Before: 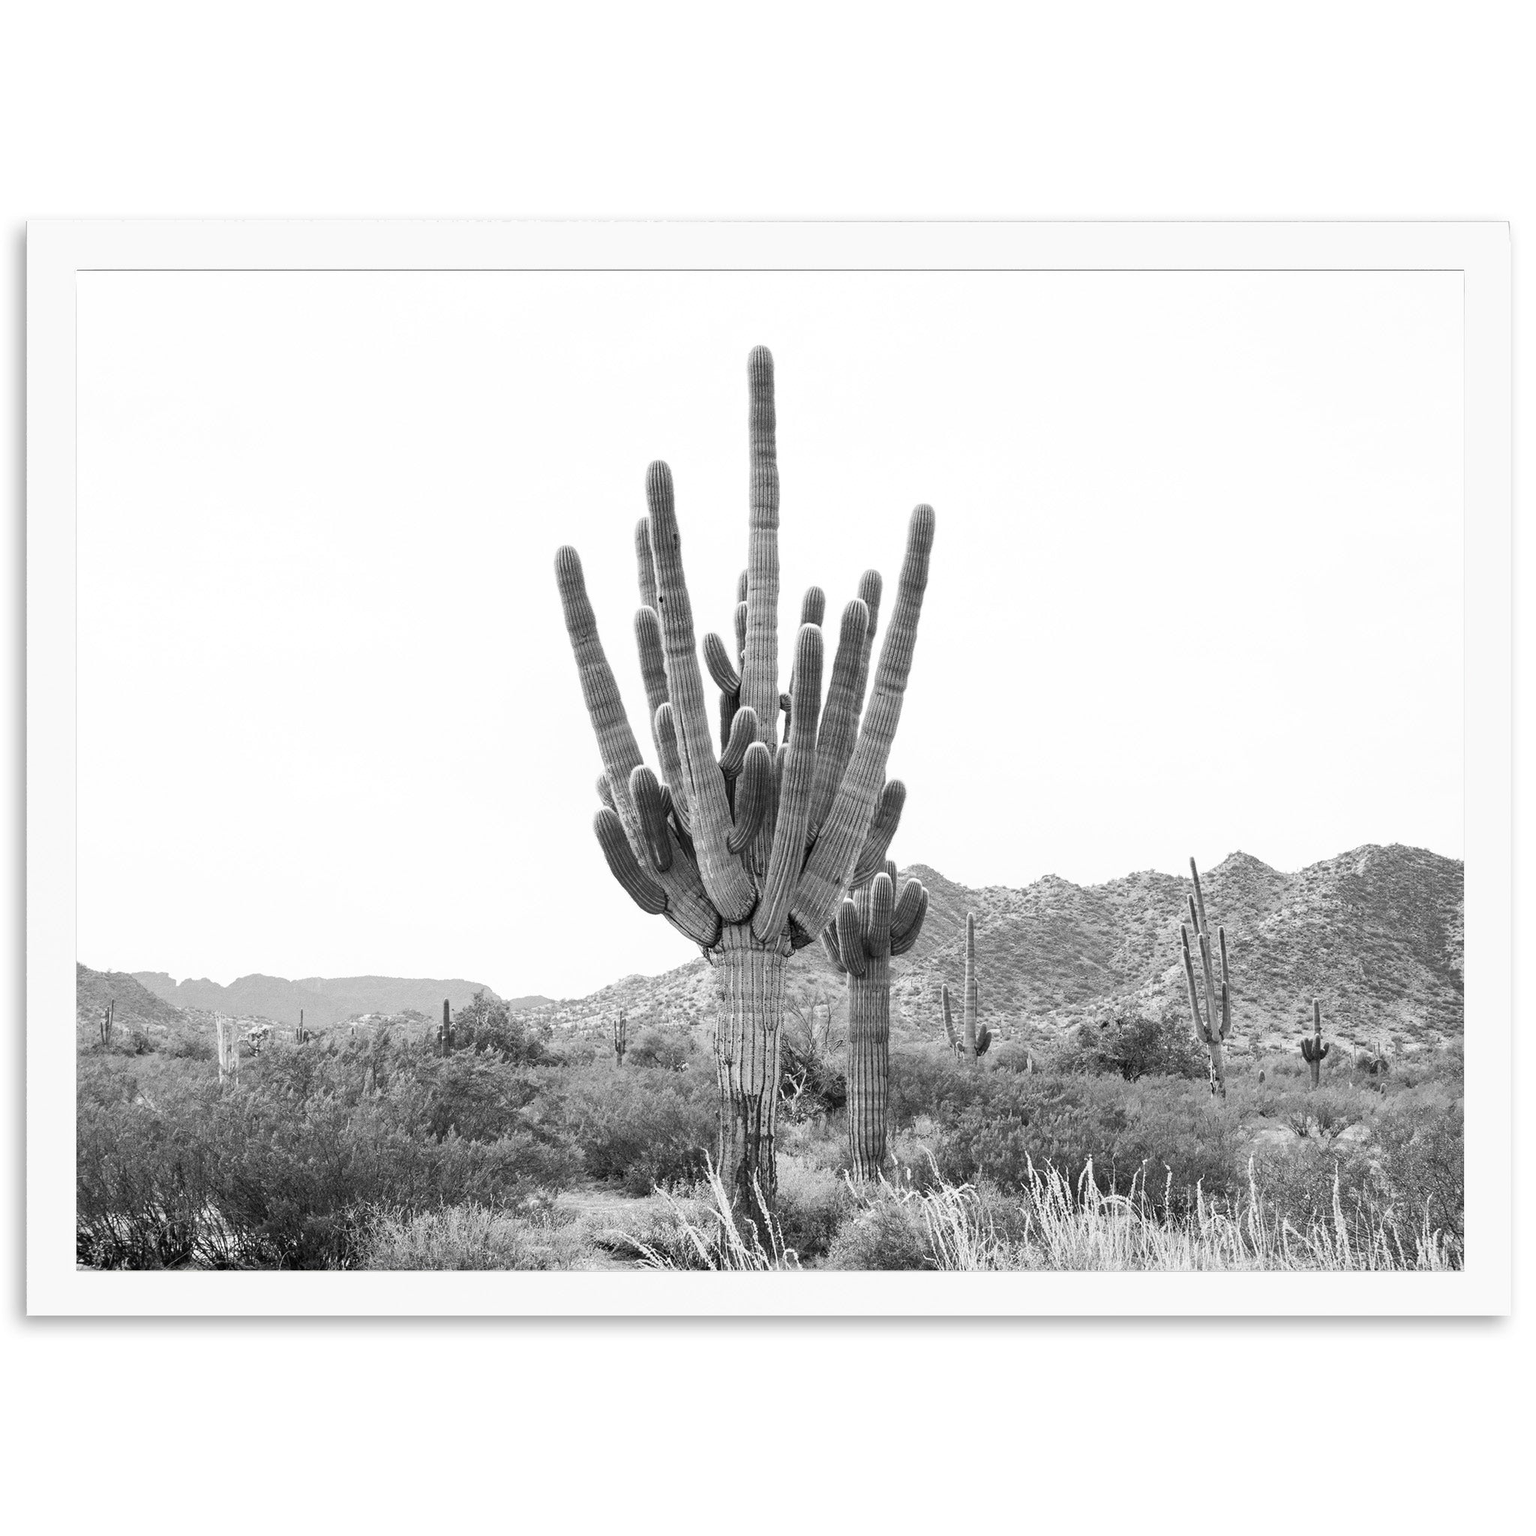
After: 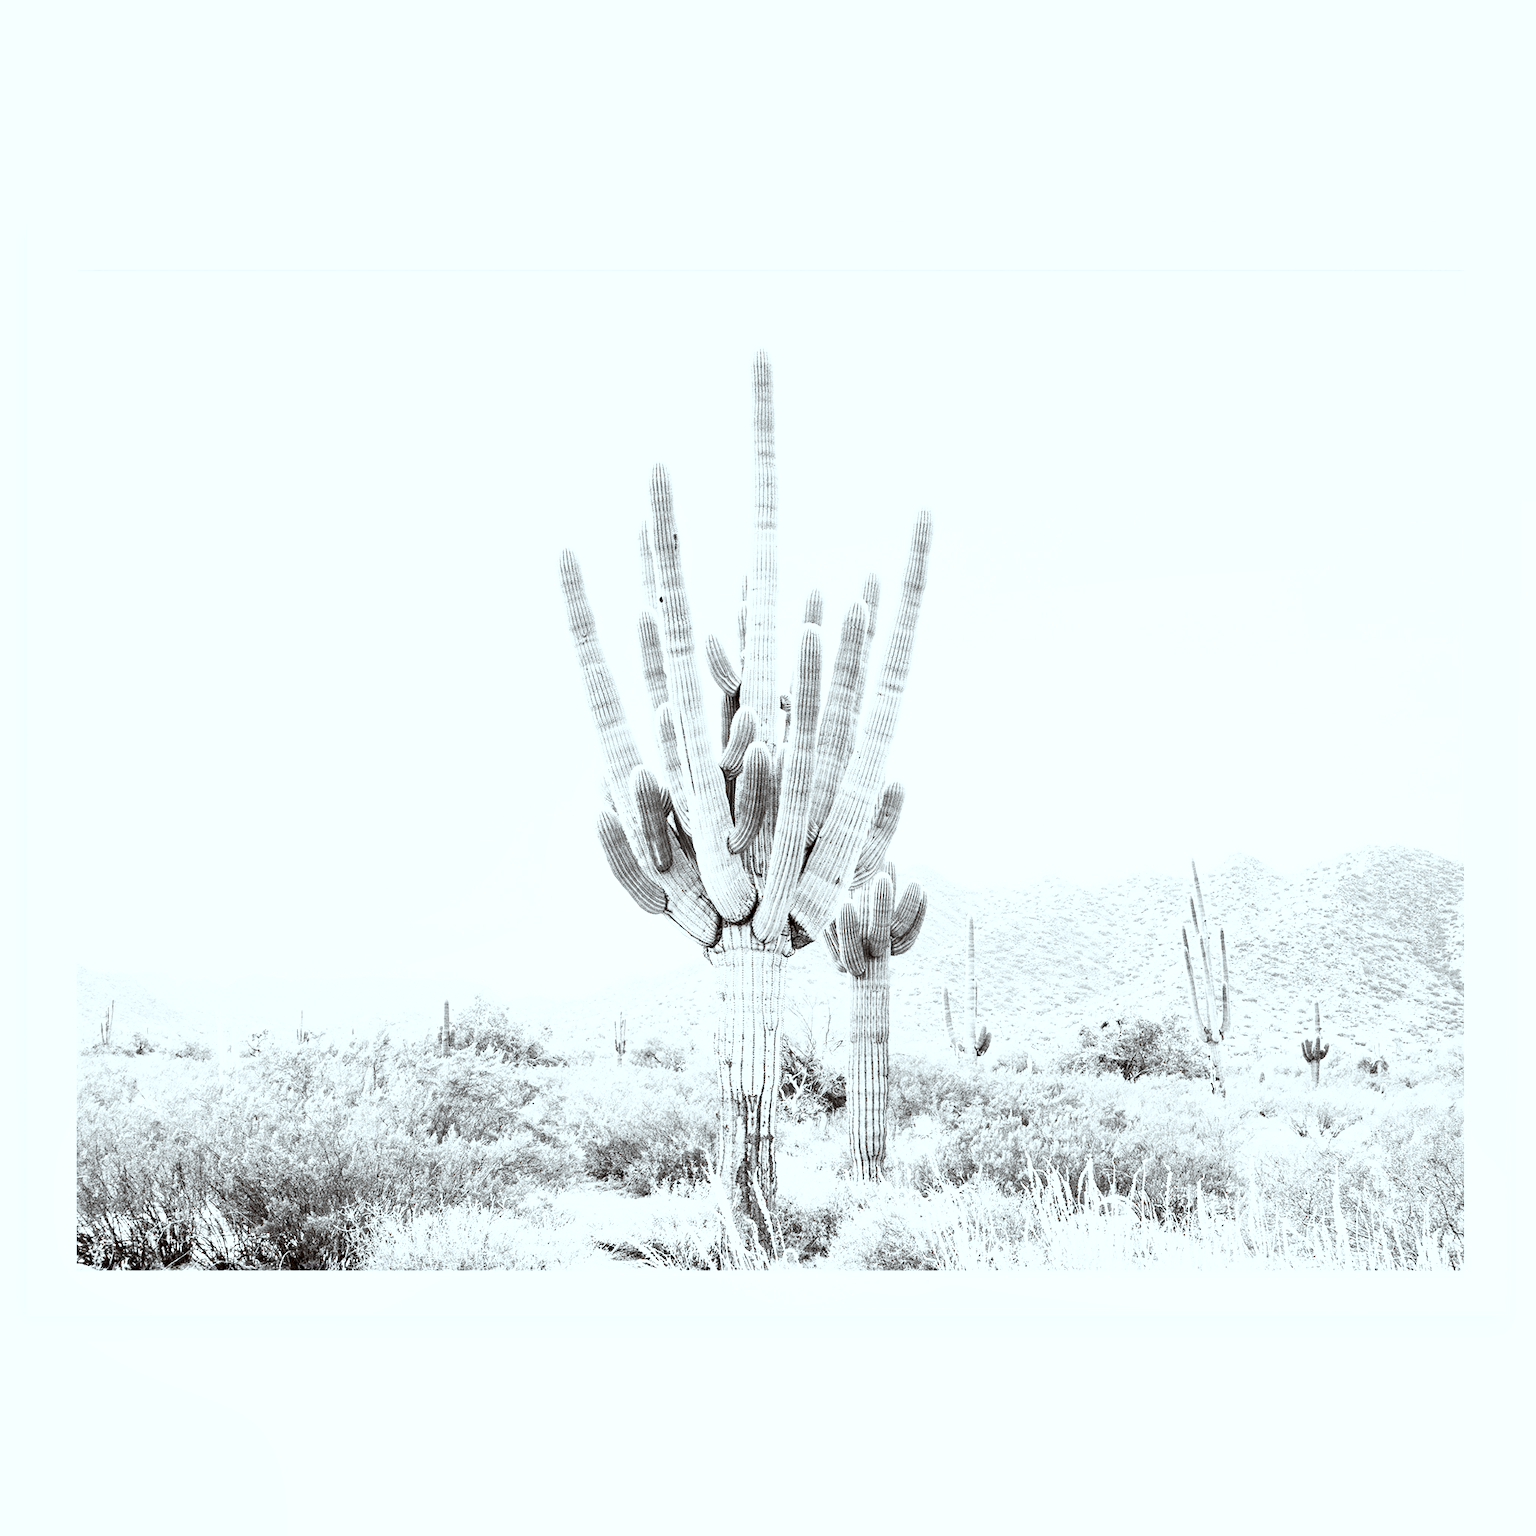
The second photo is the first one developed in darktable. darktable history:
tone equalizer: edges refinement/feathering 500, mask exposure compensation -1.57 EV, preserve details no
base curve: curves: ch0 [(0, 0) (0.007, 0.004) (0.027, 0.03) (0.046, 0.07) (0.207, 0.54) (0.442, 0.872) (0.673, 0.972) (1, 1)], preserve colors none
exposure: black level correction 0, exposure 1.106 EV, compensate highlight preservation false
color correction: highlights a* -4.89, highlights b* -4.05, shadows a* 4.17, shadows b* 4.2
local contrast: highlights 107%, shadows 101%, detail 120%, midtone range 0.2
